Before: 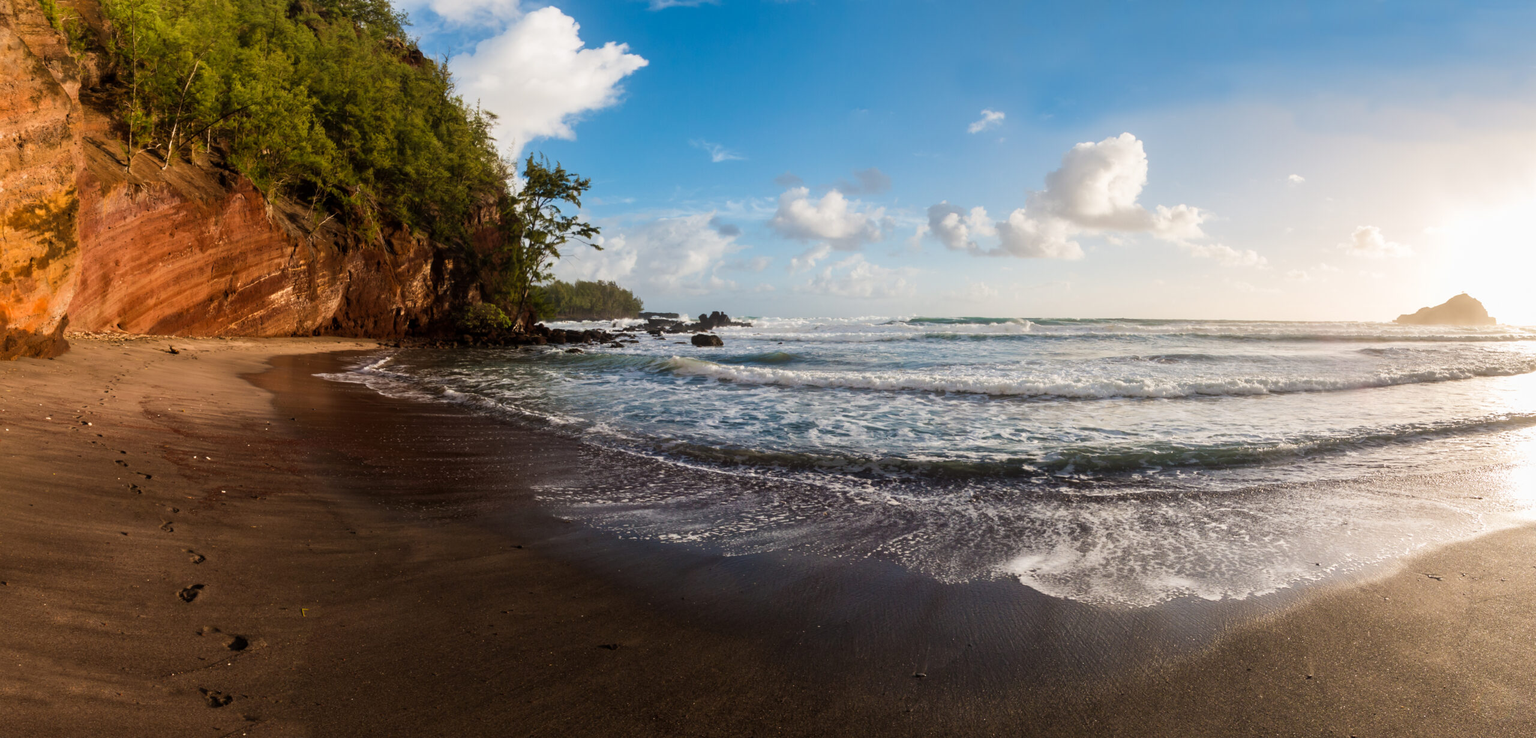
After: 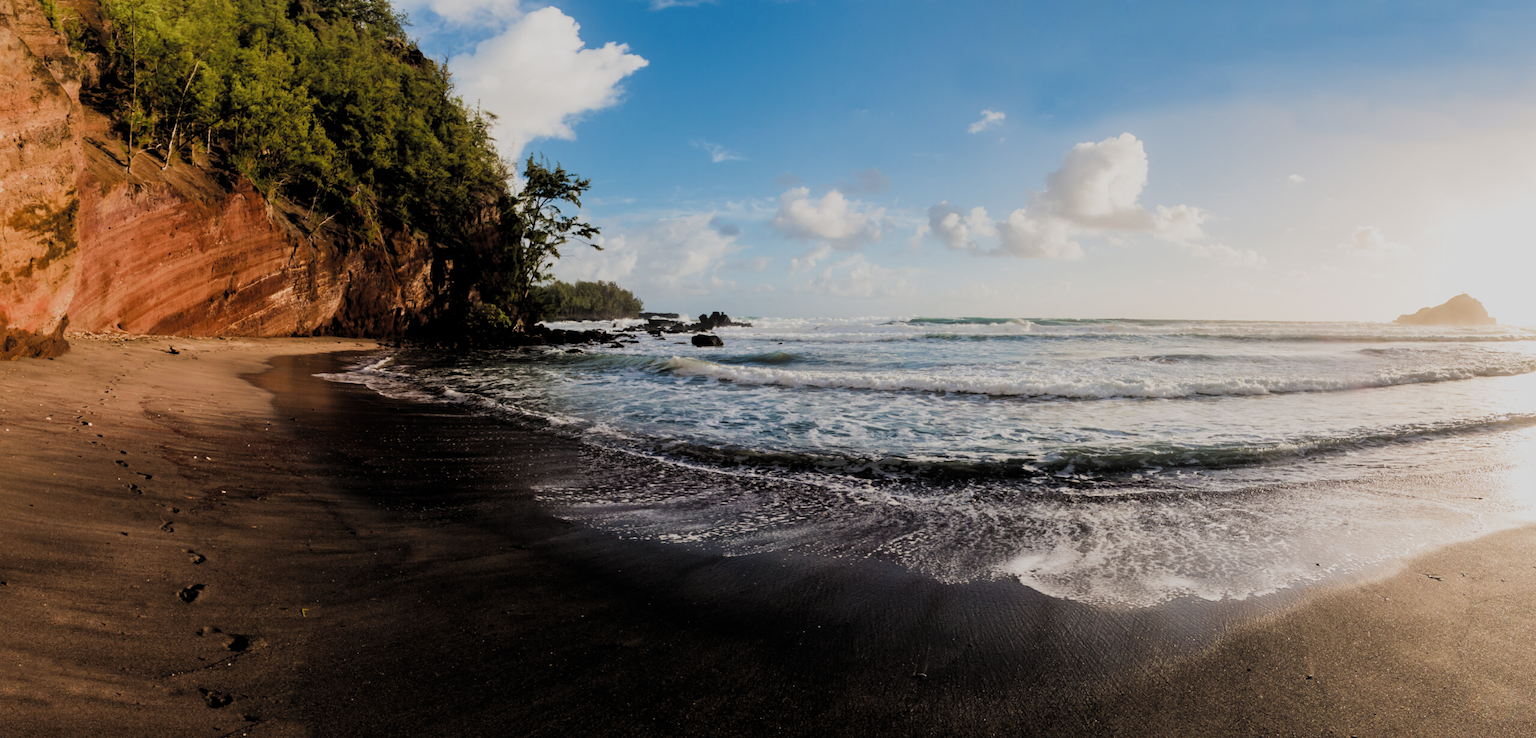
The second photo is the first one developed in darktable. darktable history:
filmic rgb: black relative exposure -5.03 EV, white relative exposure 3.99 EV, hardness 2.89, contrast 1.094, add noise in highlights 0.001, color science v3 (2019), use custom middle-gray values true, contrast in highlights soft
